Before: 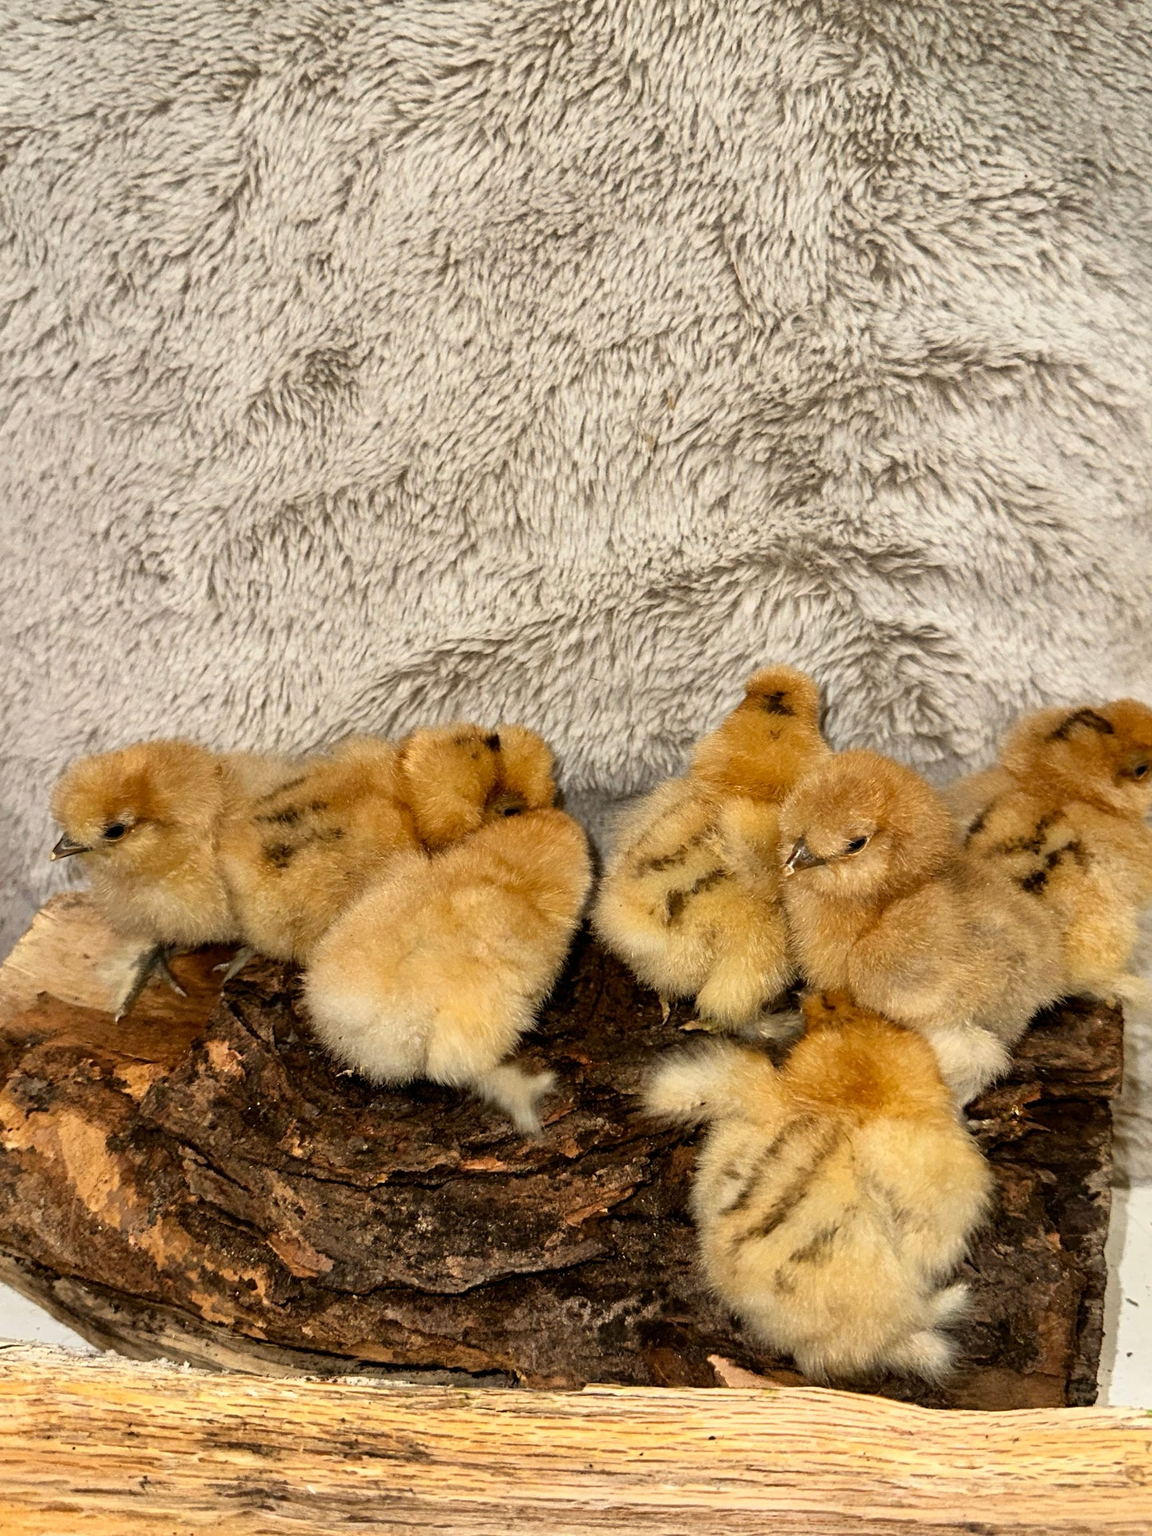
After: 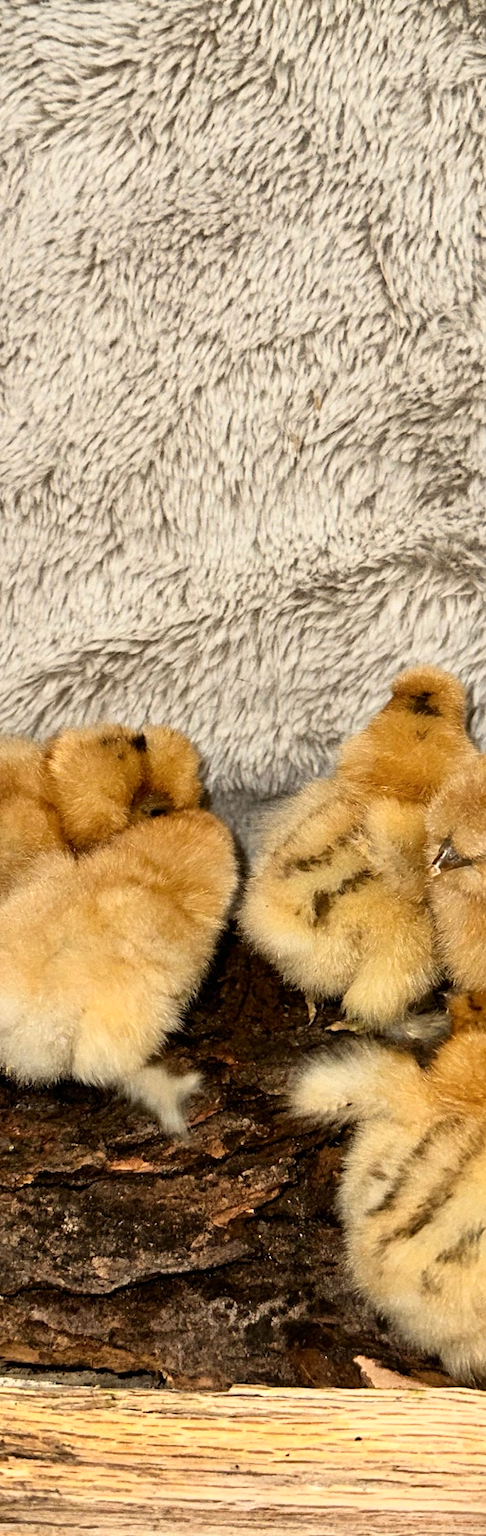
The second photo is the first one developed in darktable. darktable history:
crop: left 30.775%, right 26.975%
contrast brightness saturation: contrast 0.147, brightness 0.041
